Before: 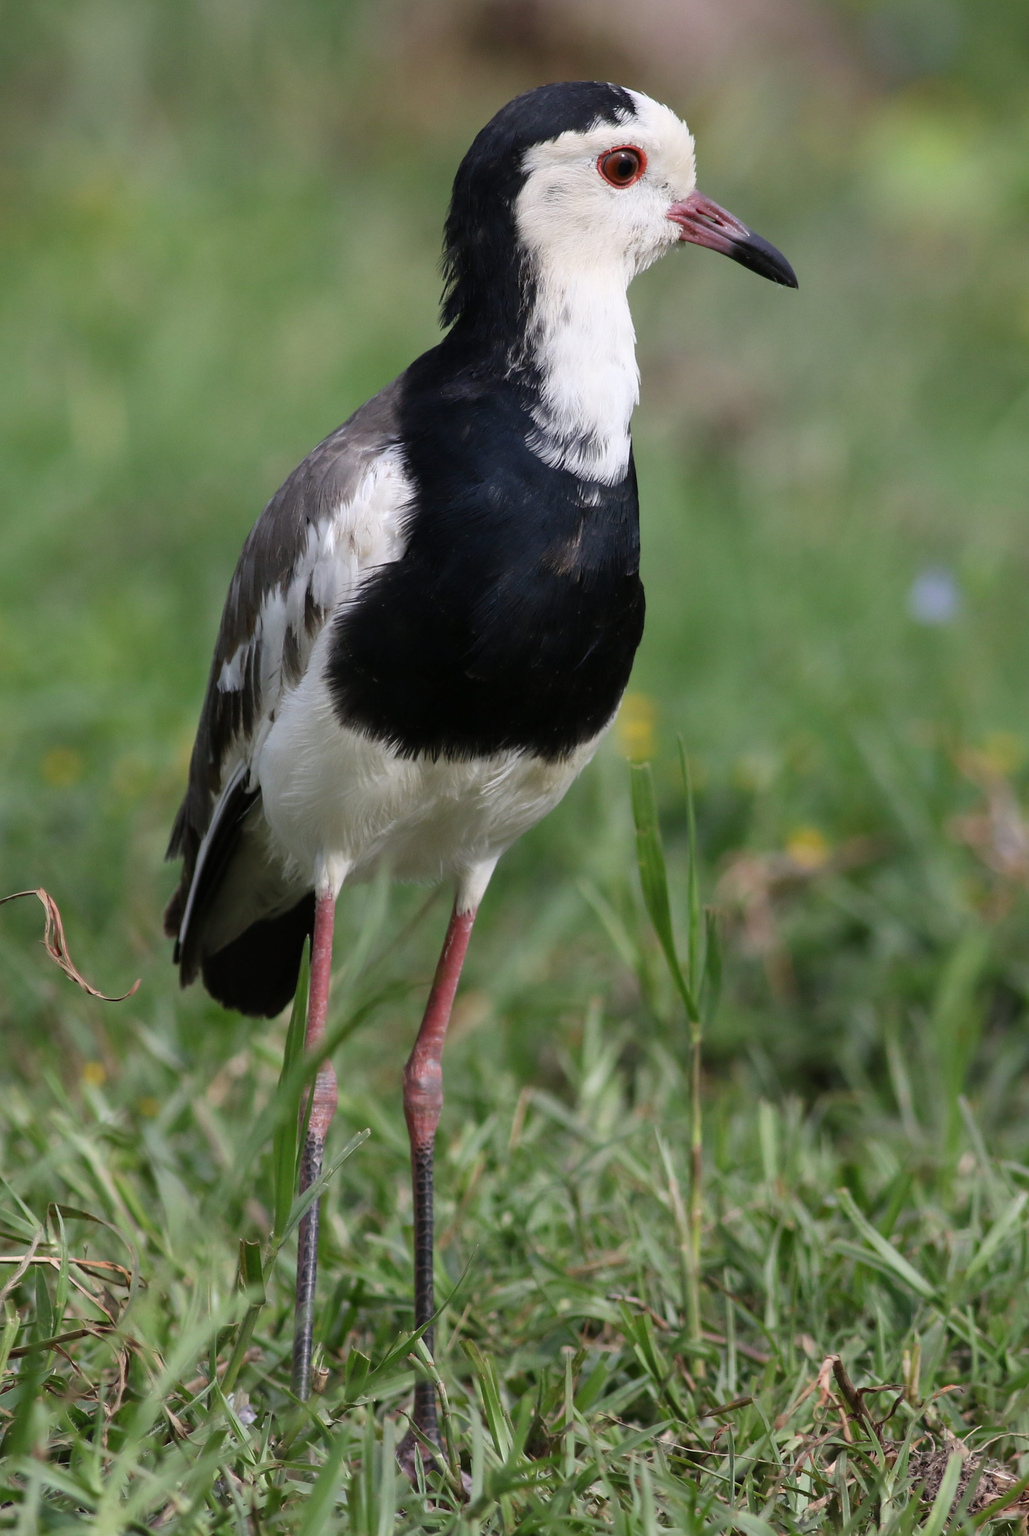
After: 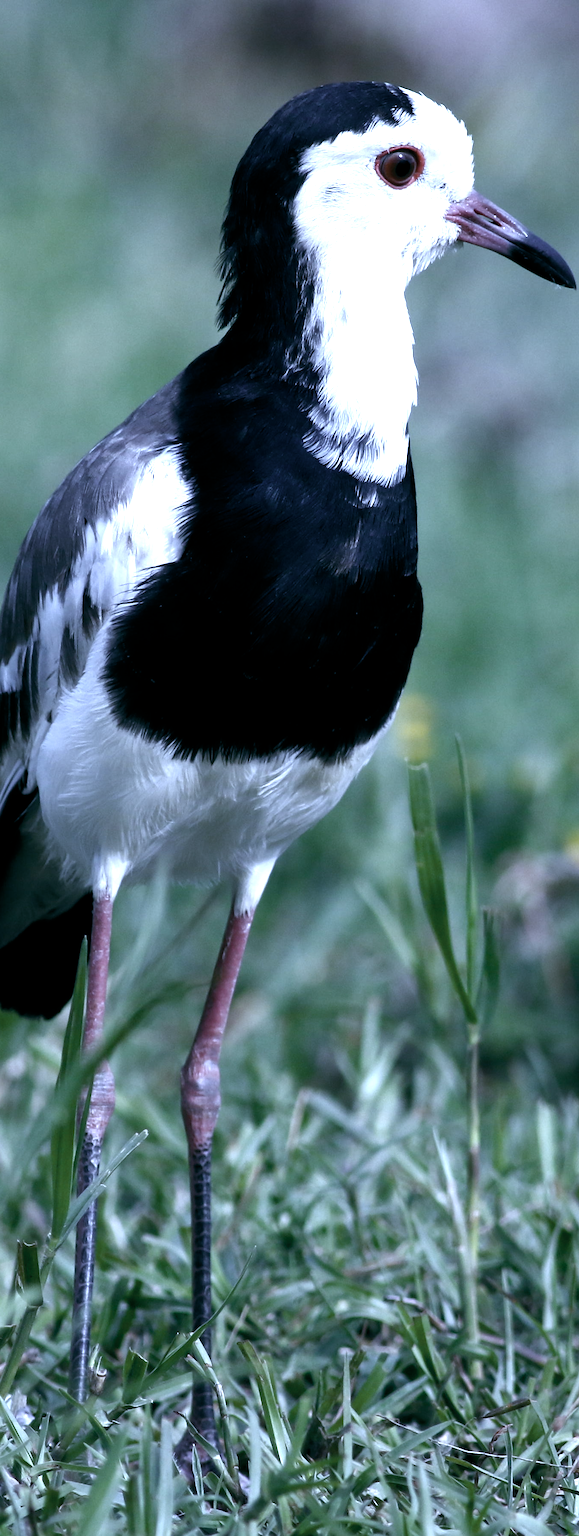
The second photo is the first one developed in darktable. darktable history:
crop: left 21.674%, right 22.086%
color zones: curves: ch1 [(0, 0.292) (0.001, 0.292) (0.2, 0.264) (0.4, 0.248) (0.6, 0.248) (0.8, 0.264) (0.999, 0.292) (1, 0.292)]
color balance rgb: shadows lift › luminance -7.7%, shadows lift › chroma 2.13%, shadows lift › hue 165.27°, power › luminance -7.77%, power › chroma 1.1%, power › hue 215.88°, highlights gain › luminance 15.15%, highlights gain › chroma 7%, highlights gain › hue 125.57°, global offset › luminance -0.33%, global offset › chroma 0.11%, global offset › hue 165.27°, perceptual saturation grading › global saturation 24.42%, perceptual saturation grading › highlights -24.42%, perceptual saturation grading › mid-tones 24.42%, perceptual saturation grading › shadows 40%, perceptual brilliance grading › global brilliance -5%, perceptual brilliance grading › highlights 24.42%, perceptual brilliance grading › mid-tones 7%, perceptual brilliance grading › shadows -5%
white balance: red 0.98, blue 1.61
